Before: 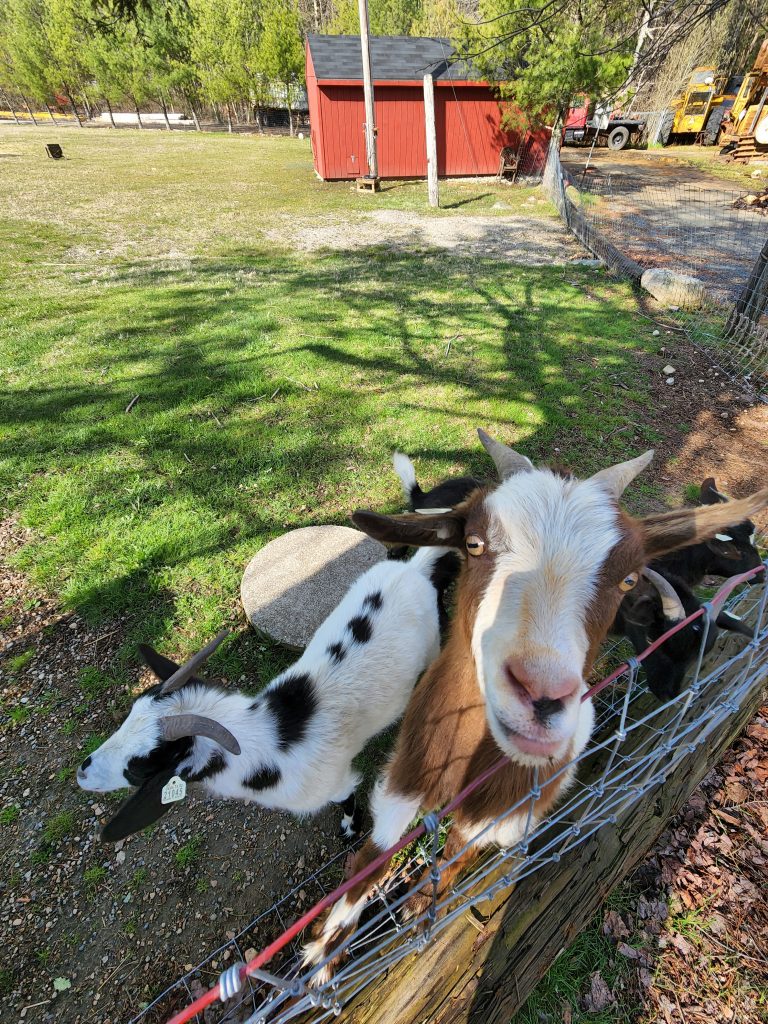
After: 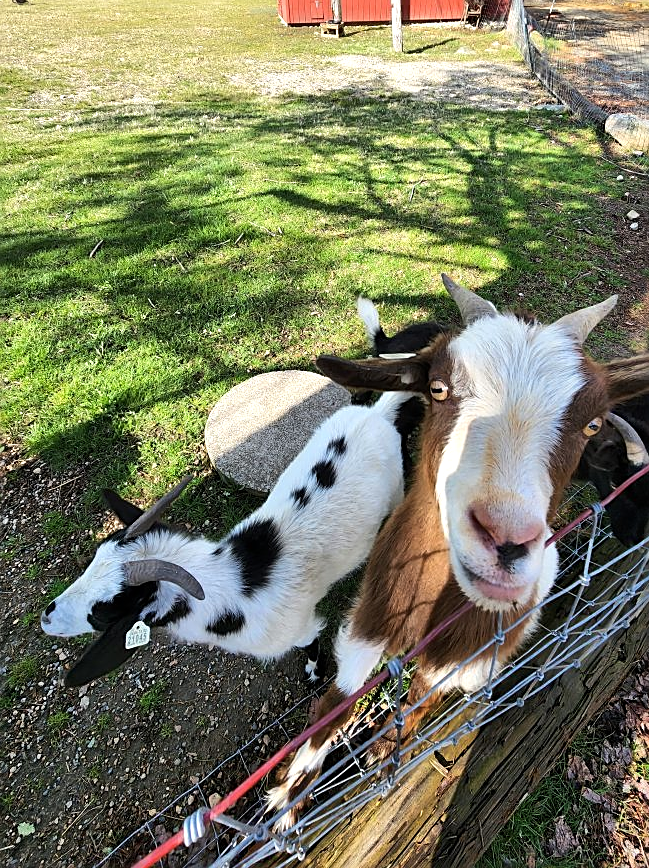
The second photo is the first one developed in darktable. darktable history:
crop and rotate: left 4.712%, top 15.202%, right 10.694%
sharpen: on, module defaults
tone equalizer: -8 EV -0.447 EV, -7 EV -0.392 EV, -6 EV -0.339 EV, -5 EV -0.227 EV, -3 EV 0.251 EV, -2 EV 0.308 EV, -1 EV 0.363 EV, +0 EV 0.395 EV, edges refinement/feathering 500, mask exposure compensation -1.57 EV, preserve details no
